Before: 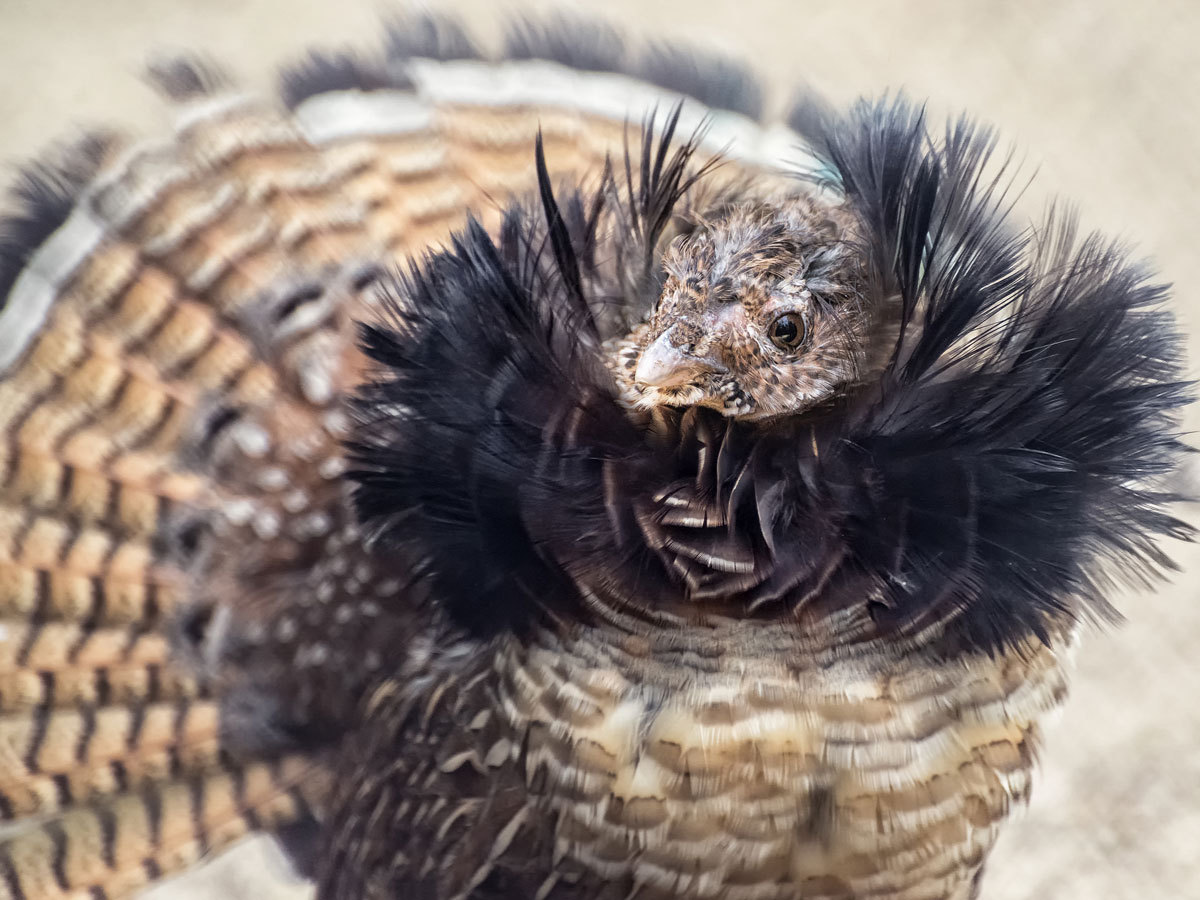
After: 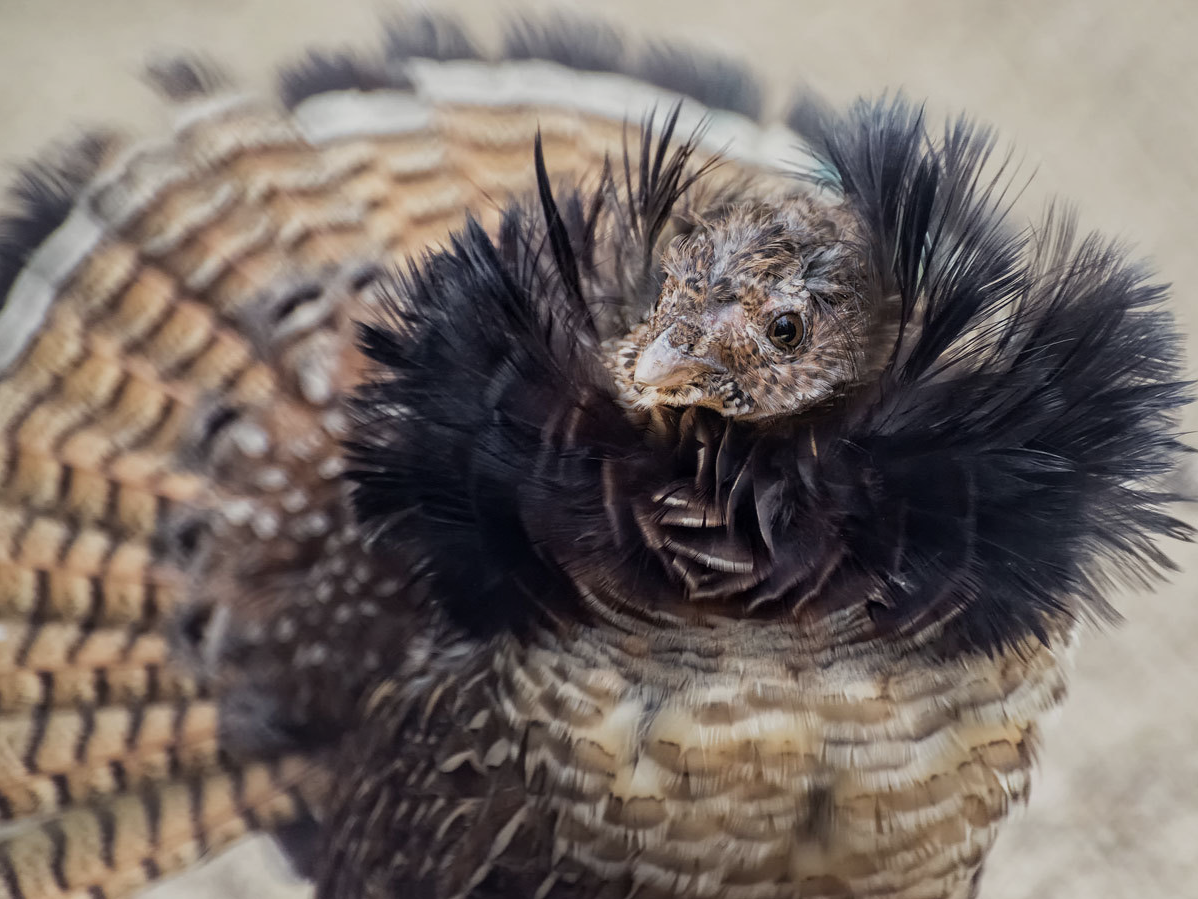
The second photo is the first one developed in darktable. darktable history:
exposure: exposure -0.544 EV, compensate highlight preservation false
crop: left 0.127%
